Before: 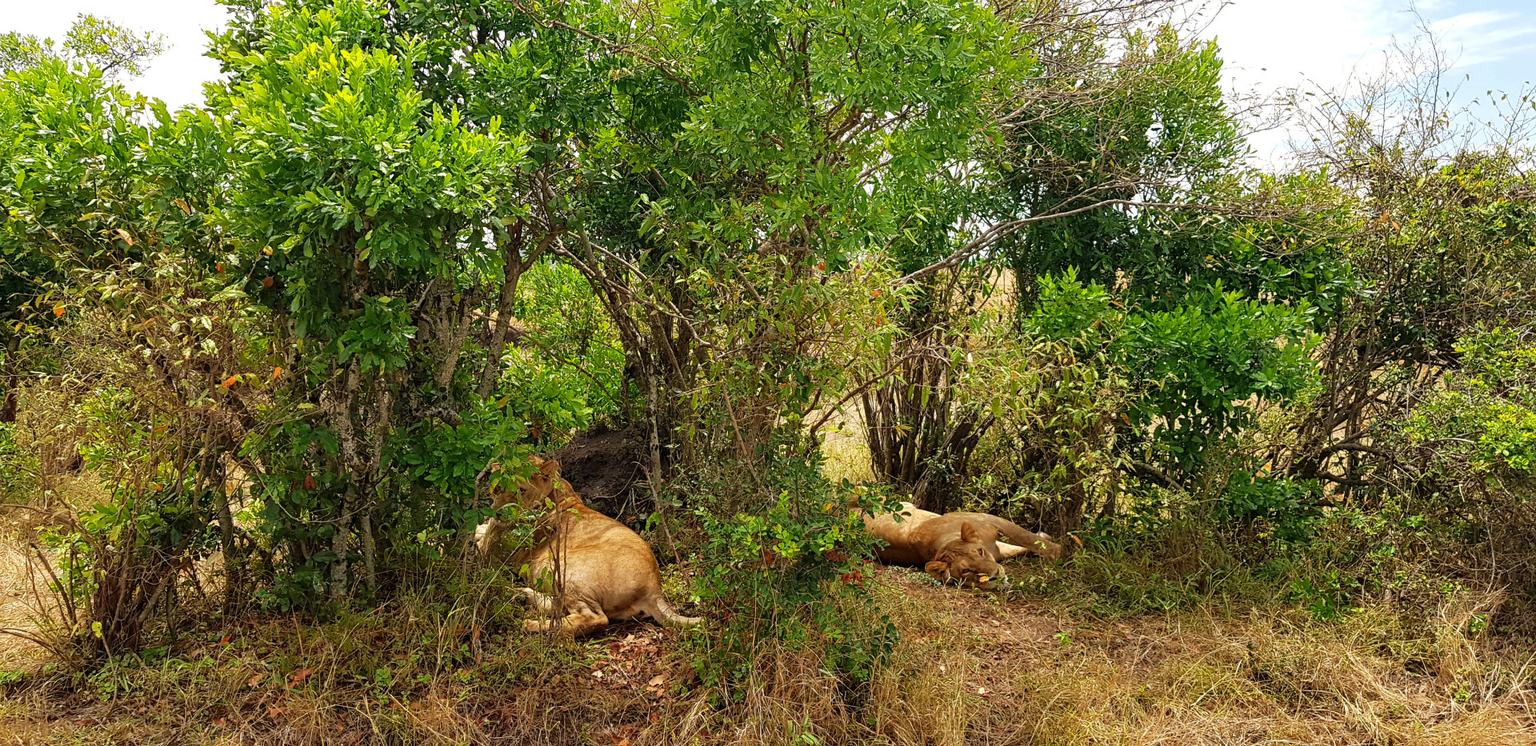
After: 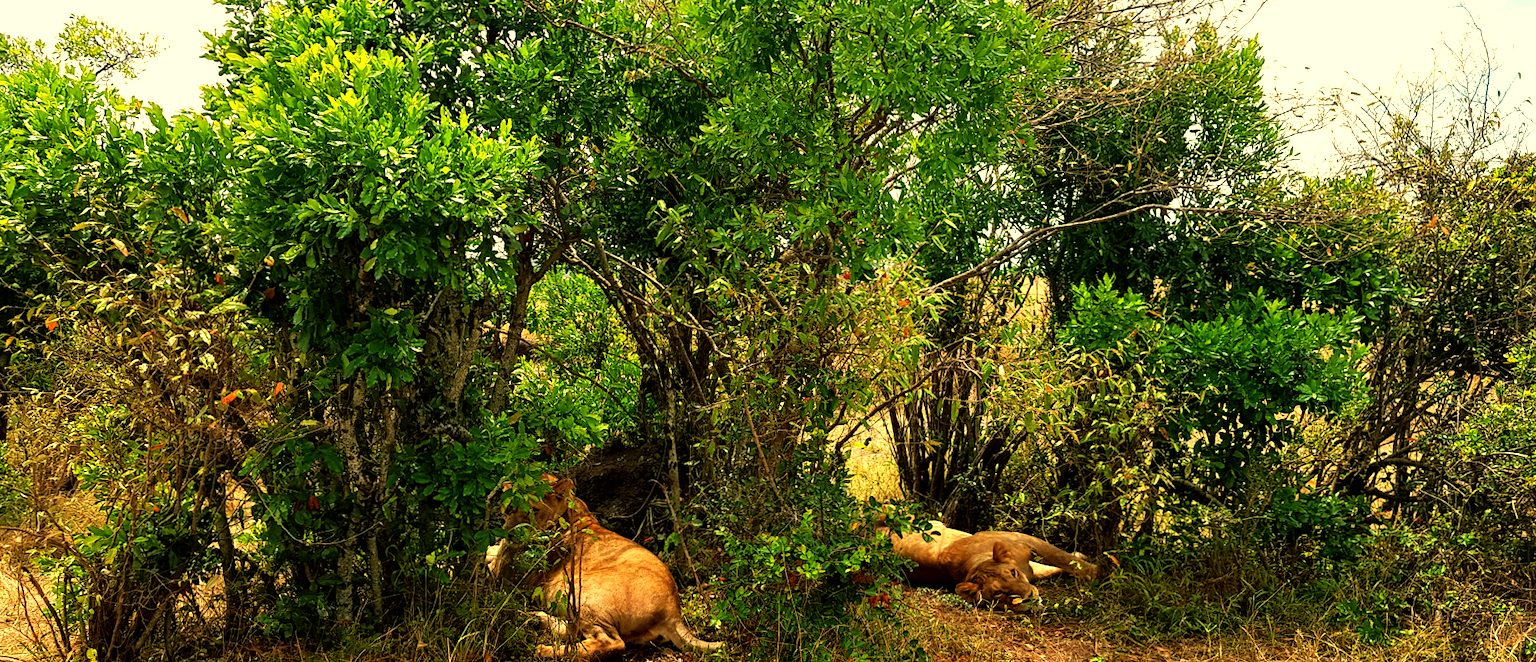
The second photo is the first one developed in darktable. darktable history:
local contrast: mode bilateral grid, contrast 100, coarseness 100, detail 108%, midtone range 0.2
color balance: mode lift, gamma, gain (sRGB), lift [1.014, 0.966, 0.918, 0.87], gamma [0.86, 0.734, 0.918, 0.976], gain [1.063, 1.13, 1.063, 0.86]
crop and rotate: angle 0.2°, left 0.275%, right 3.127%, bottom 14.18%
